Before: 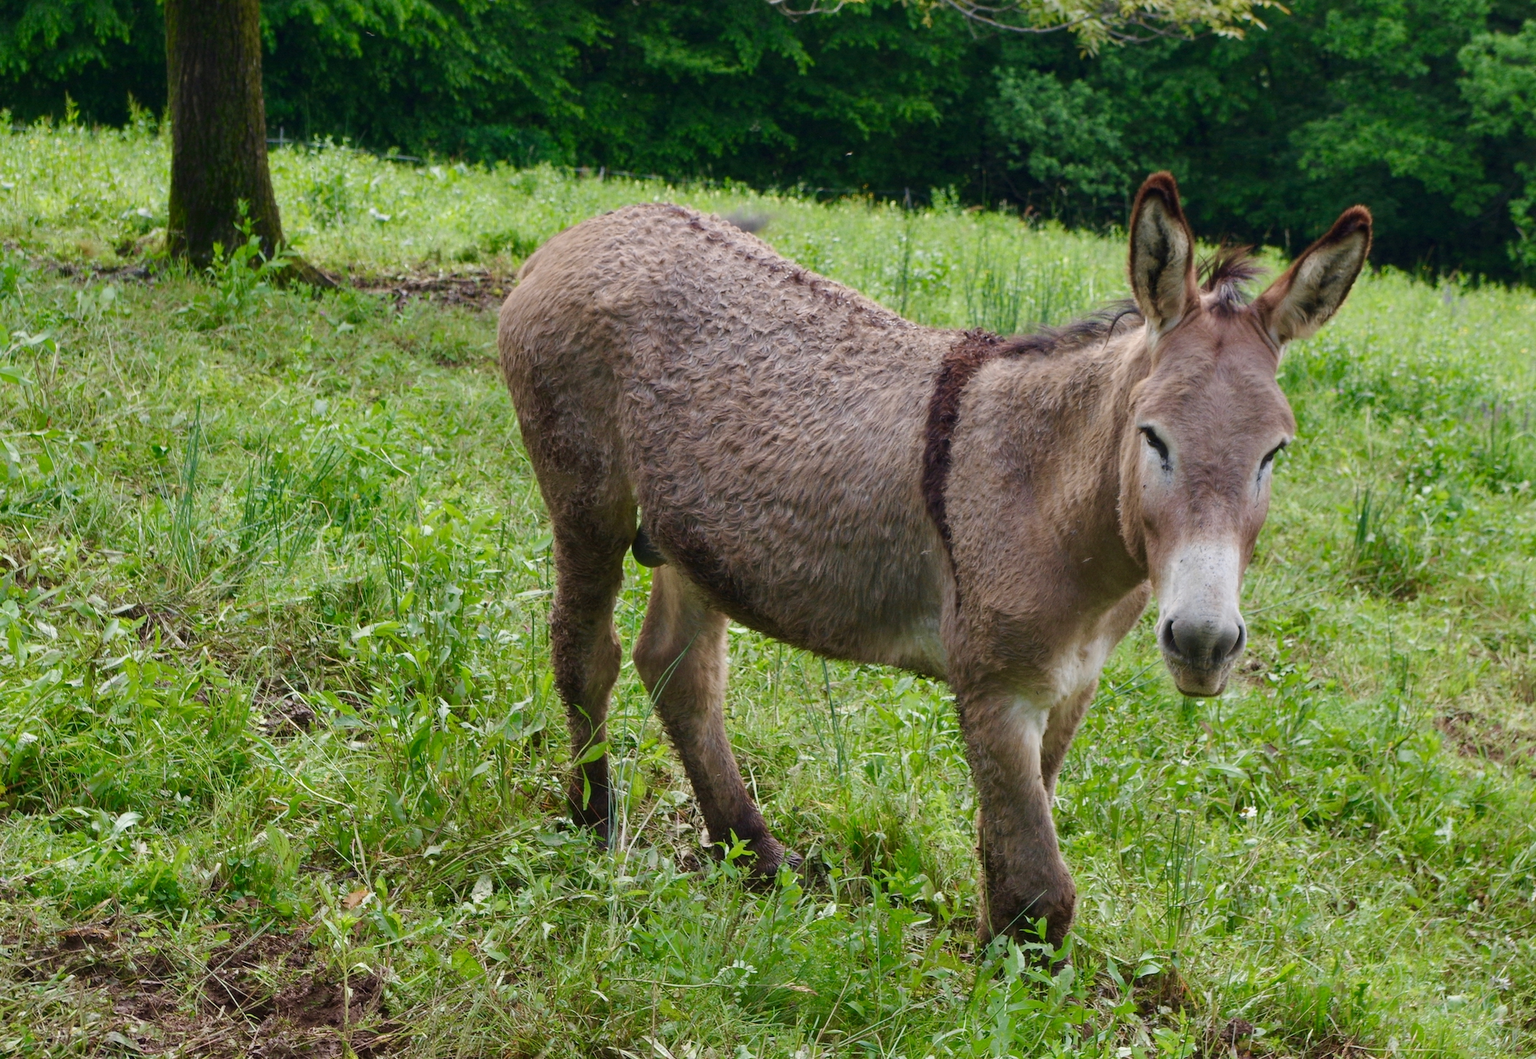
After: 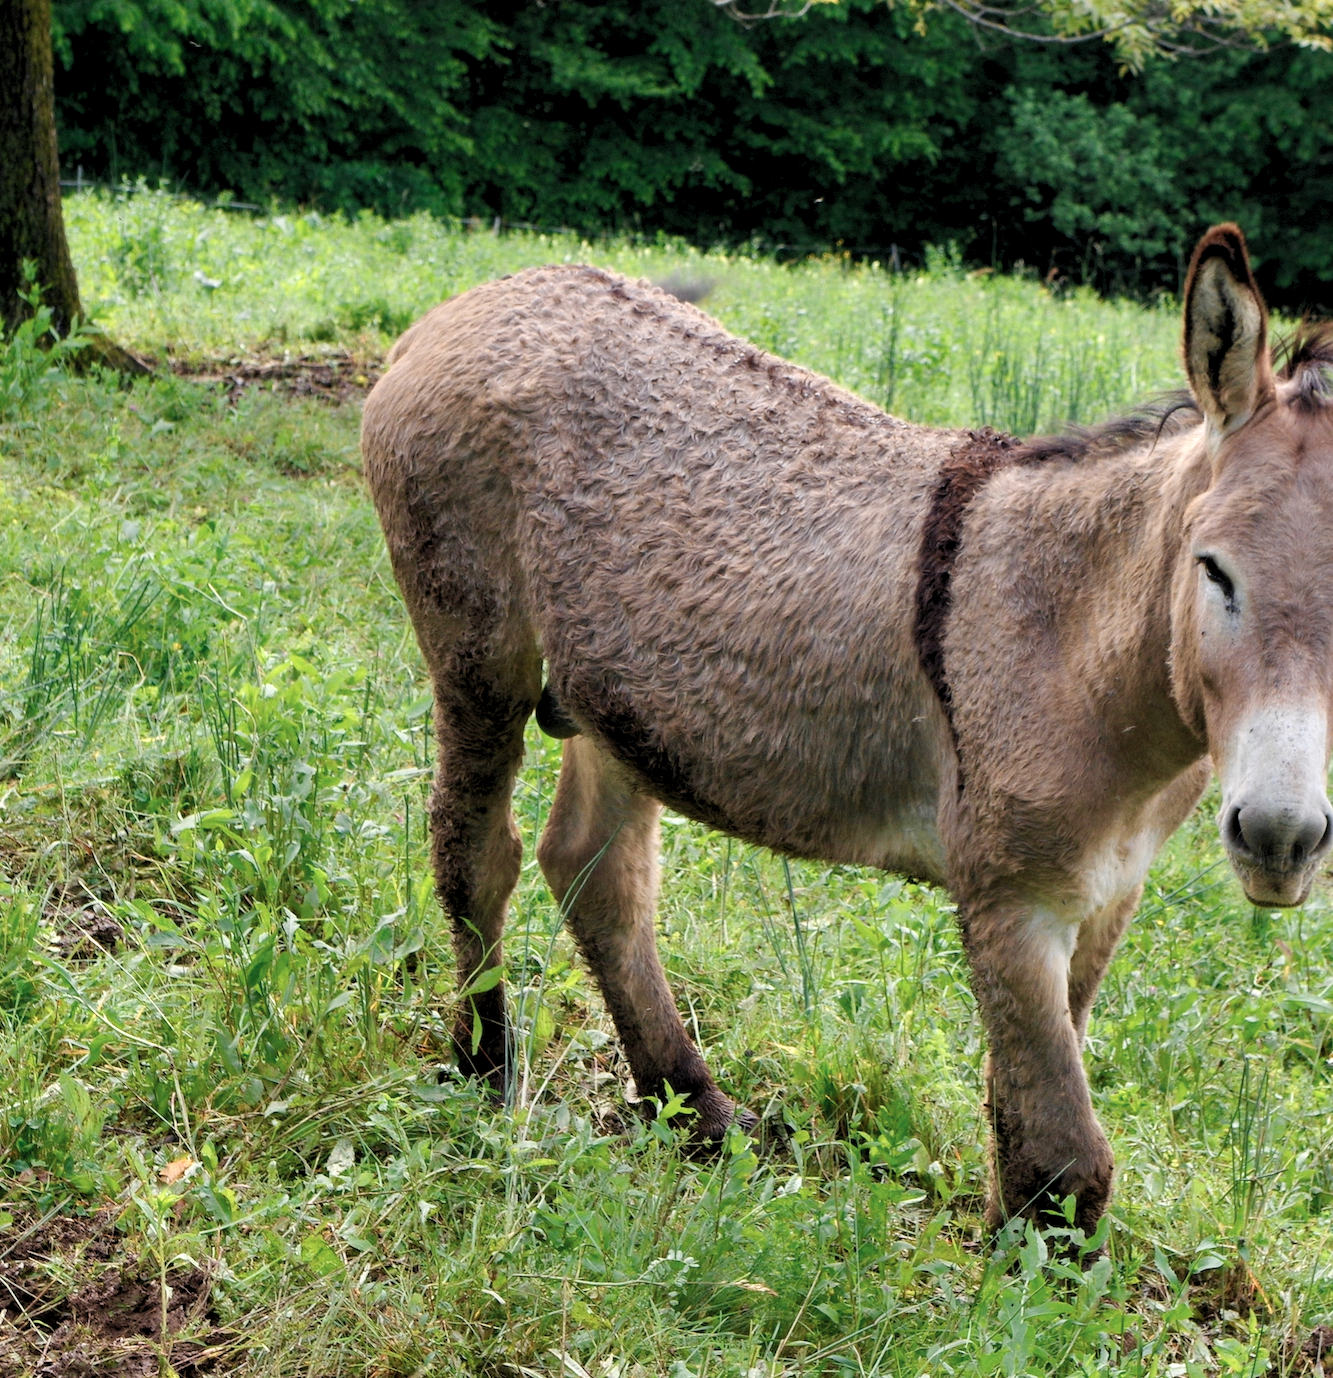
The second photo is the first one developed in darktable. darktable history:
crop and rotate: left 14.385%, right 18.948%
rgb levels: levels [[0.01, 0.419, 0.839], [0, 0.5, 1], [0, 0.5, 1]]
color zones: curves: ch0 [(0.018, 0.548) (0.197, 0.654) (0.425, 0.447) (0.605, 0.658) (0.732, 0.579)]; ch1 [(0.105, 0.531) (0.224, 0.531) (0.386, 0.39) (0.618, 0.456) (0.732, 0.456) (0.956, 0.421)]; ch2 [(0.039, 0.583) (0.215, 0.465) (0.399, 0.544) (0.465, 0.548) (0.614, 0.447) (0.724, 0.43) (0.882, 0.623) (0.956, 0.632)]
